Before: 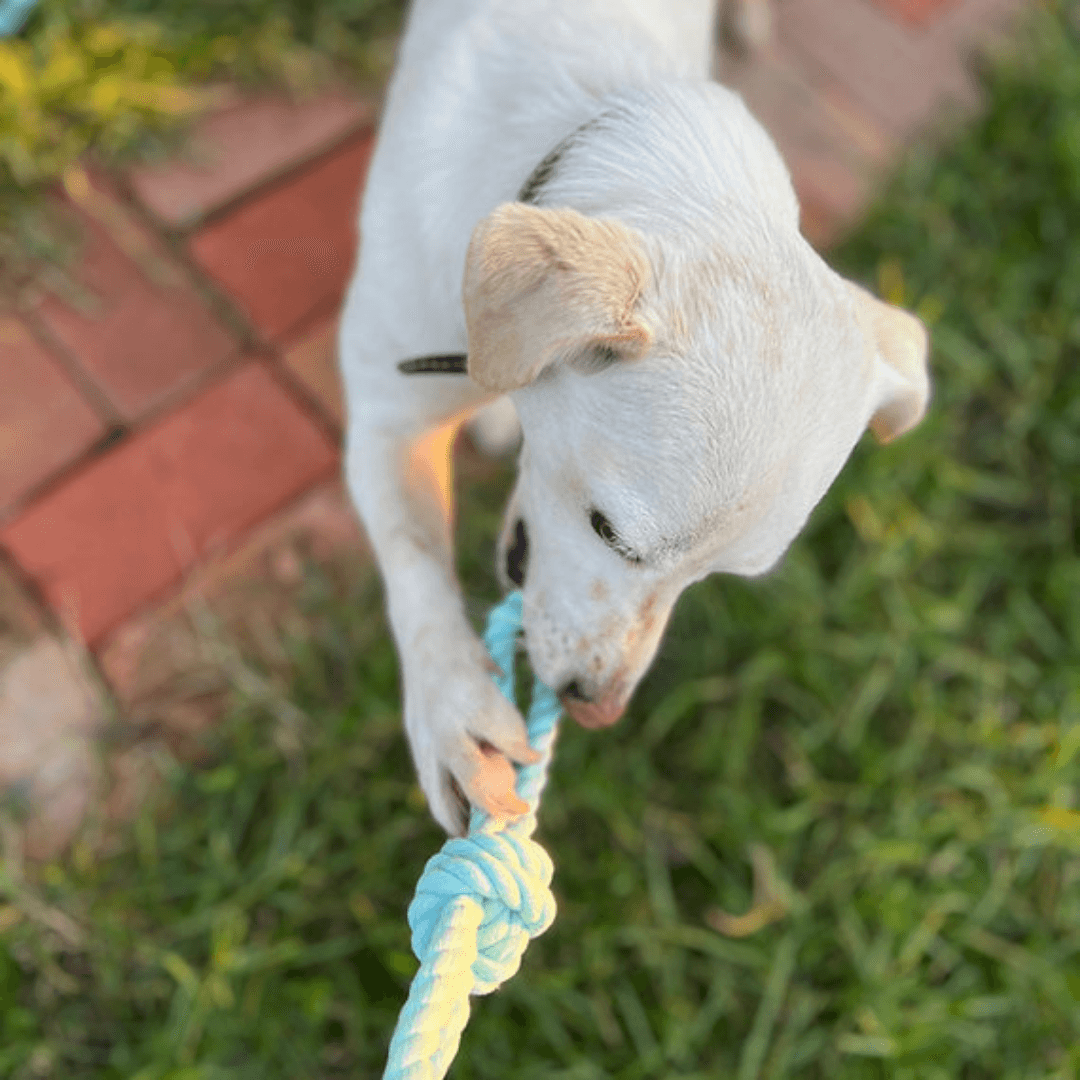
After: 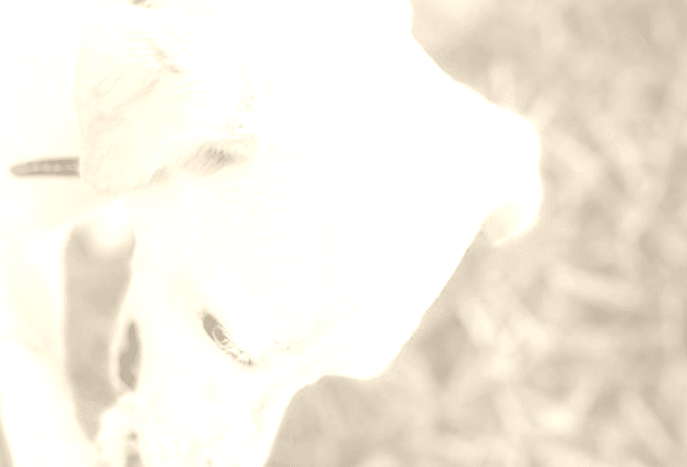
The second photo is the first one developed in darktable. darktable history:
colorize: hue 36°, saturation 71%, lightness 80.79%
white balance: red 0.986, blue 1.01
local contrast: on, module defaults
crop: left 36.005%, top 18.293%, right 0.31%, bottom 38.444%
